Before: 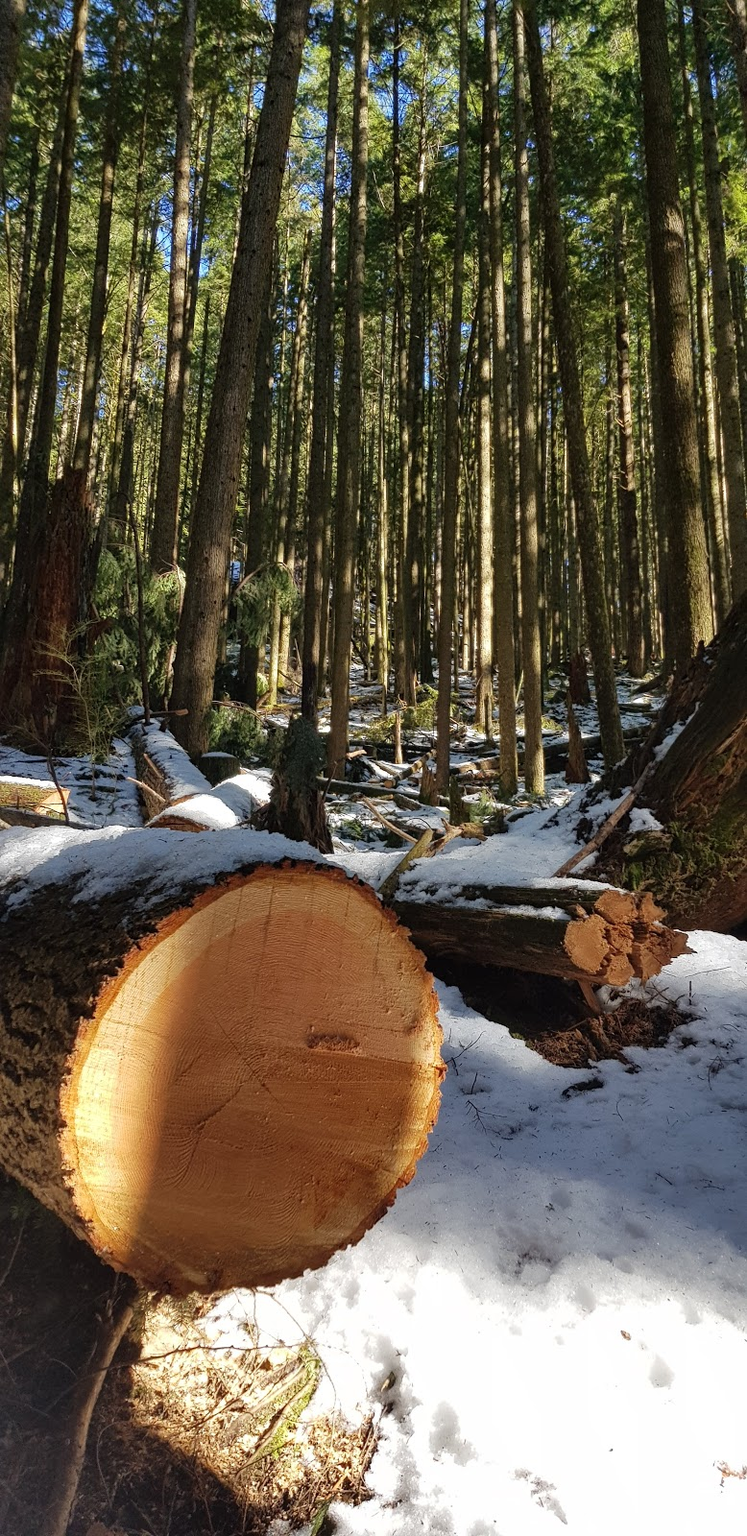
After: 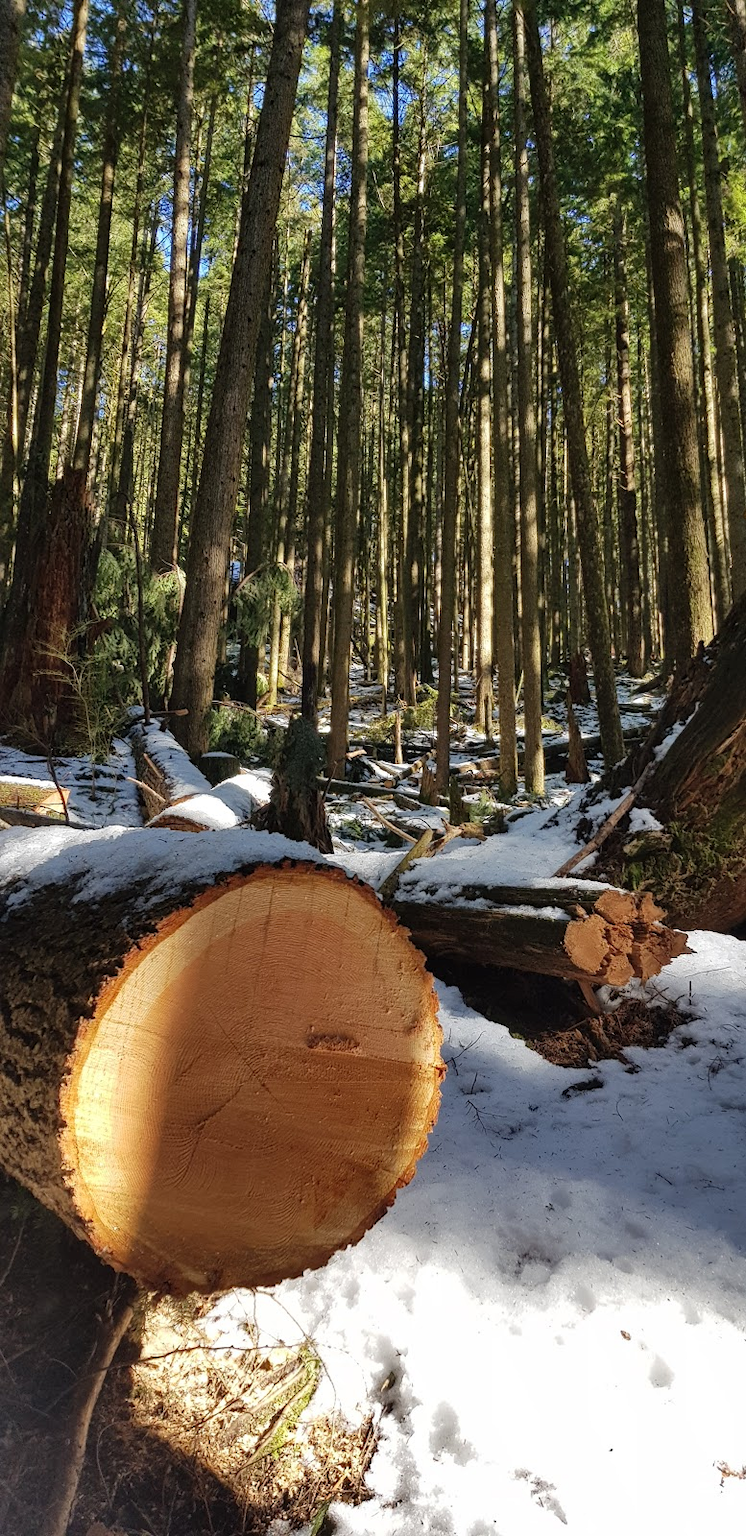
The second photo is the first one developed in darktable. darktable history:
shadows and highlights: shadows 36.38, highlights -28.04, soften with gaussian
